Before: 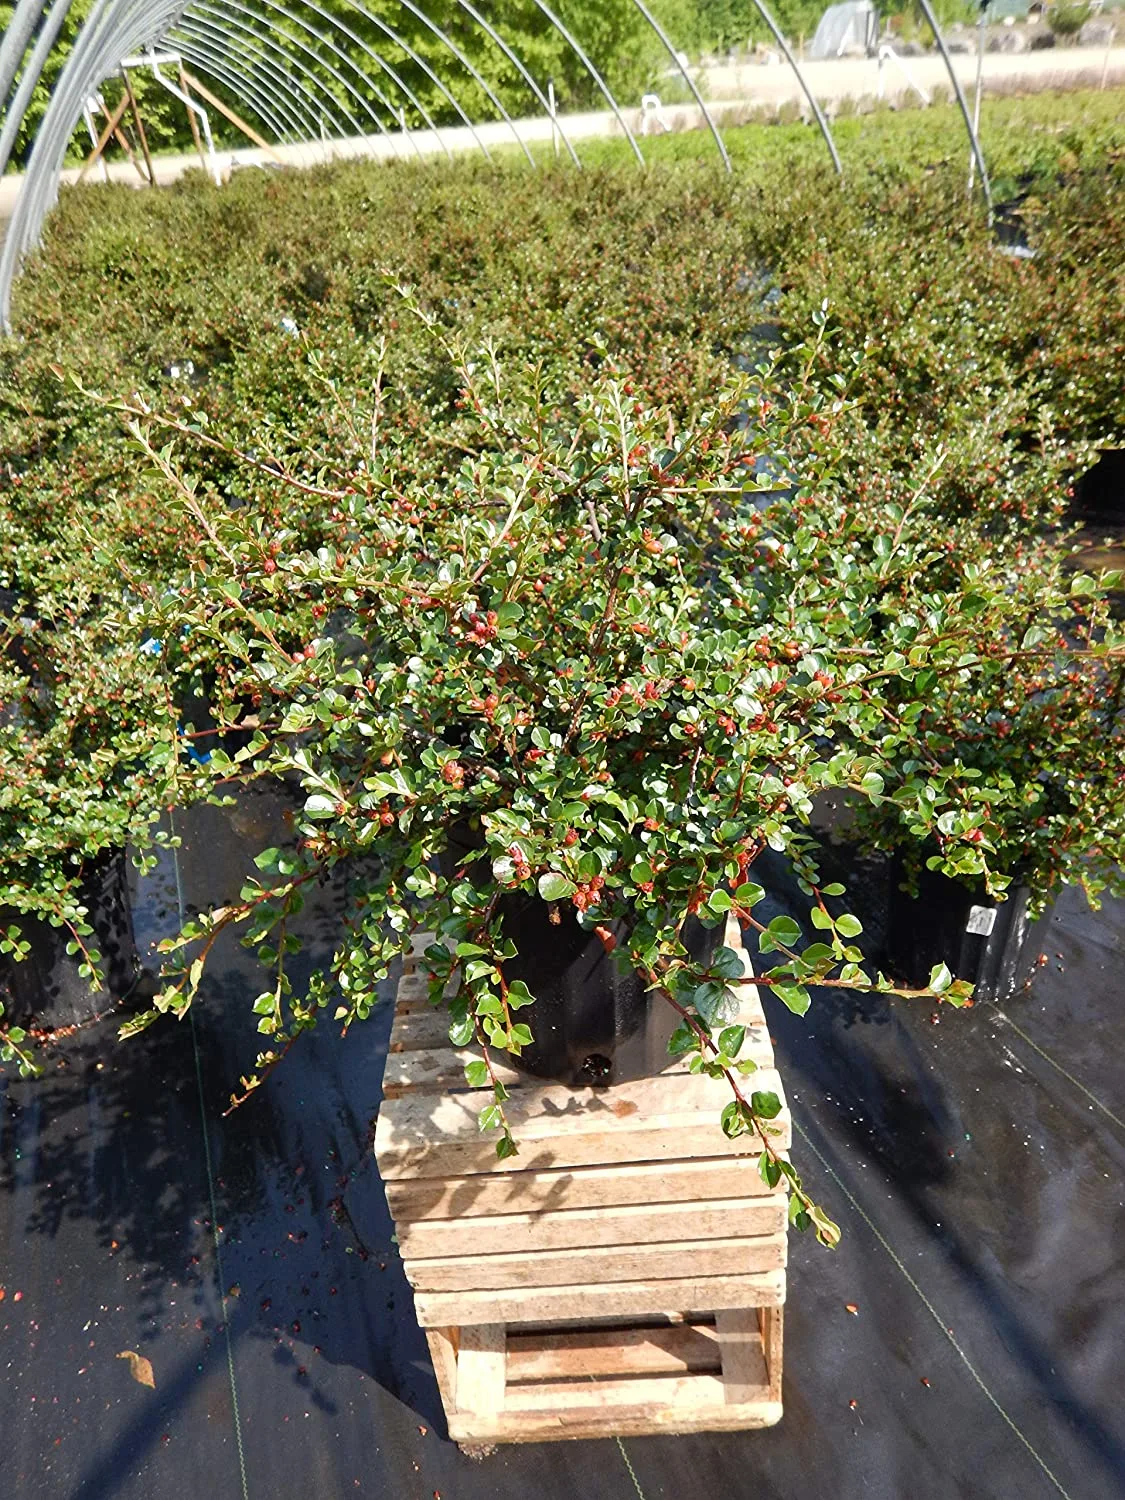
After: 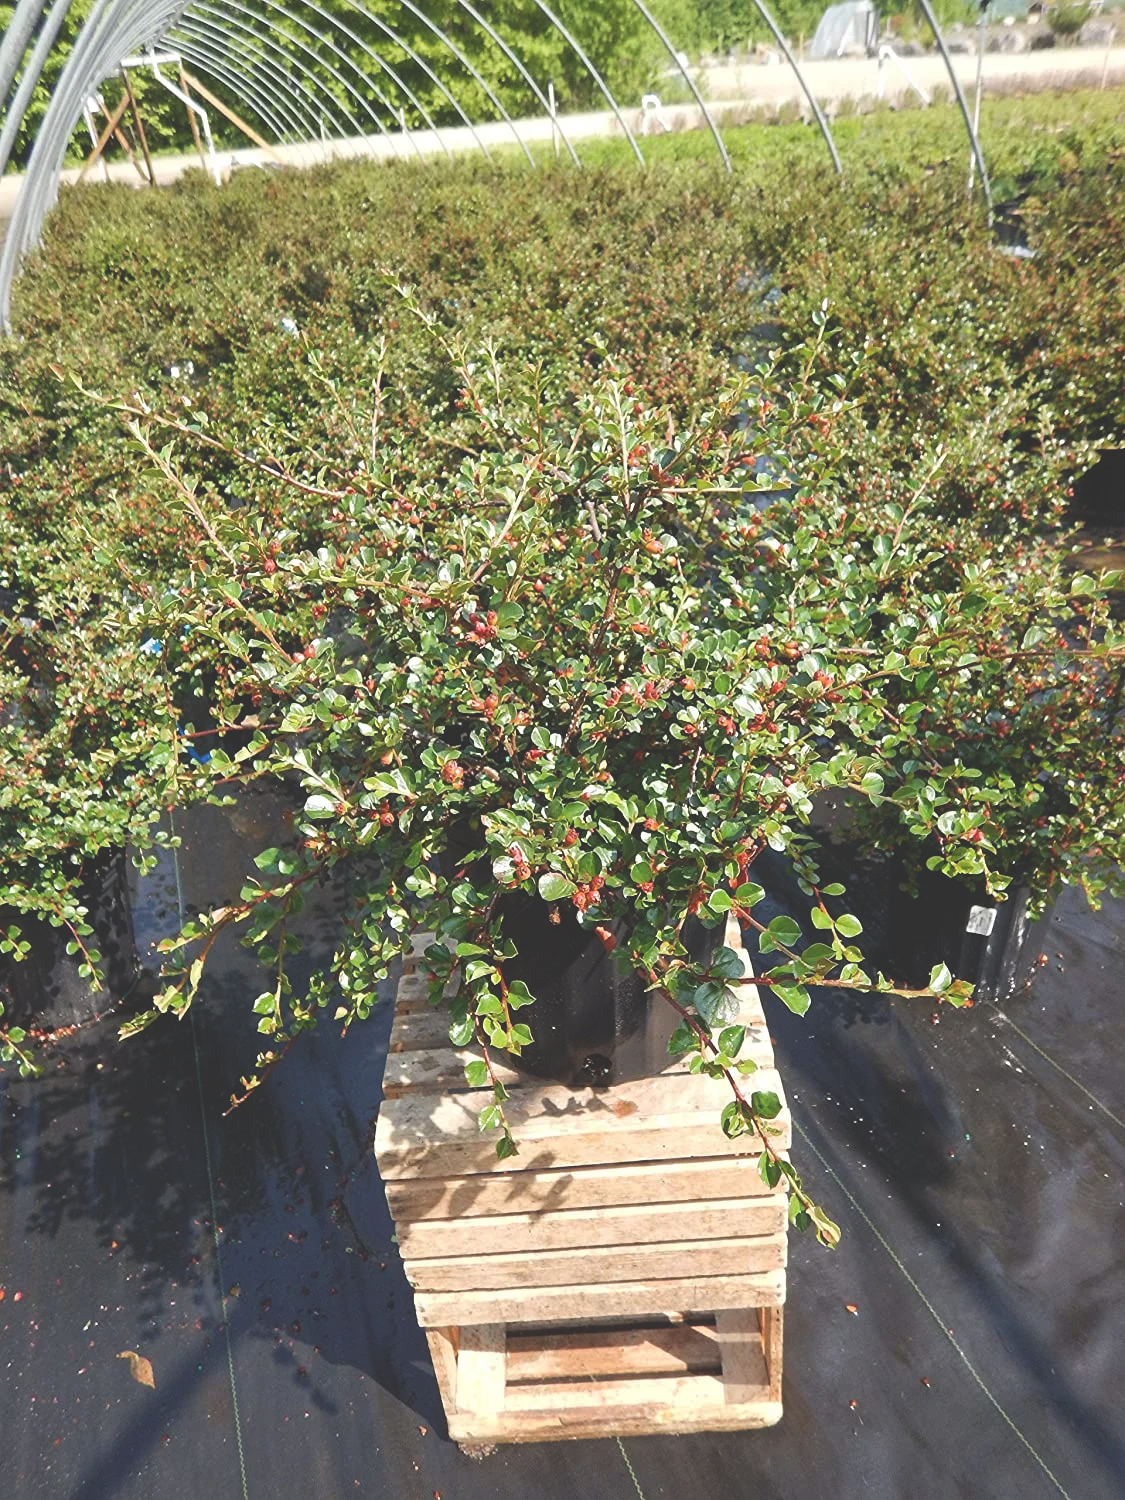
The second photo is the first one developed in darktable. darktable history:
exposure: black level correction -0.029, compensate exposure bias true, compensate highlight preservation false
